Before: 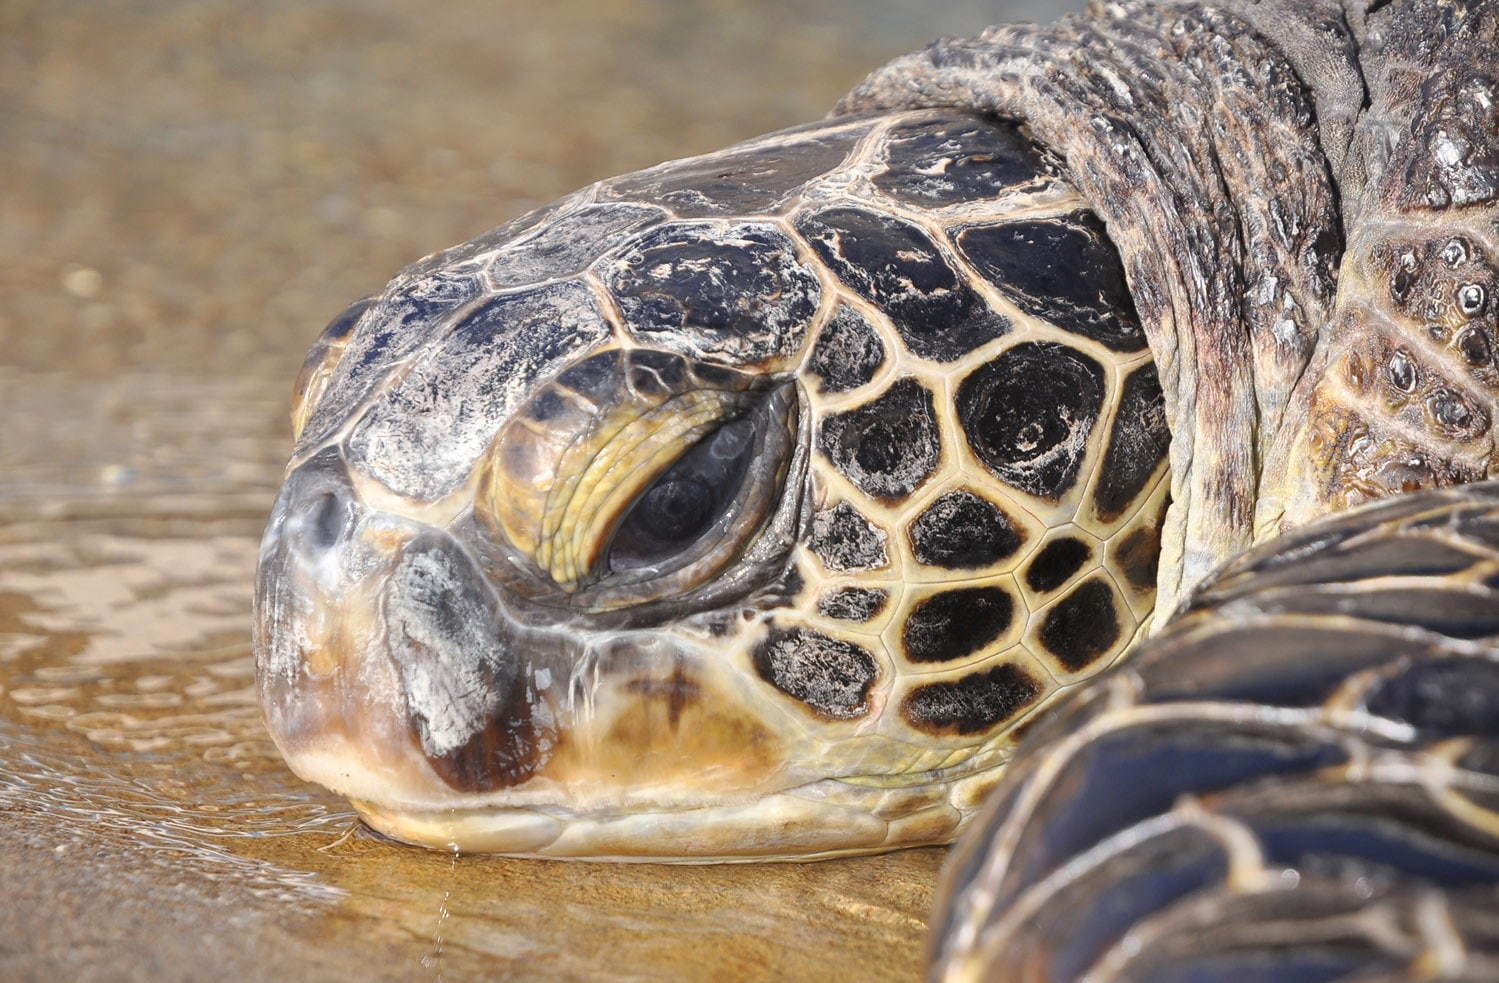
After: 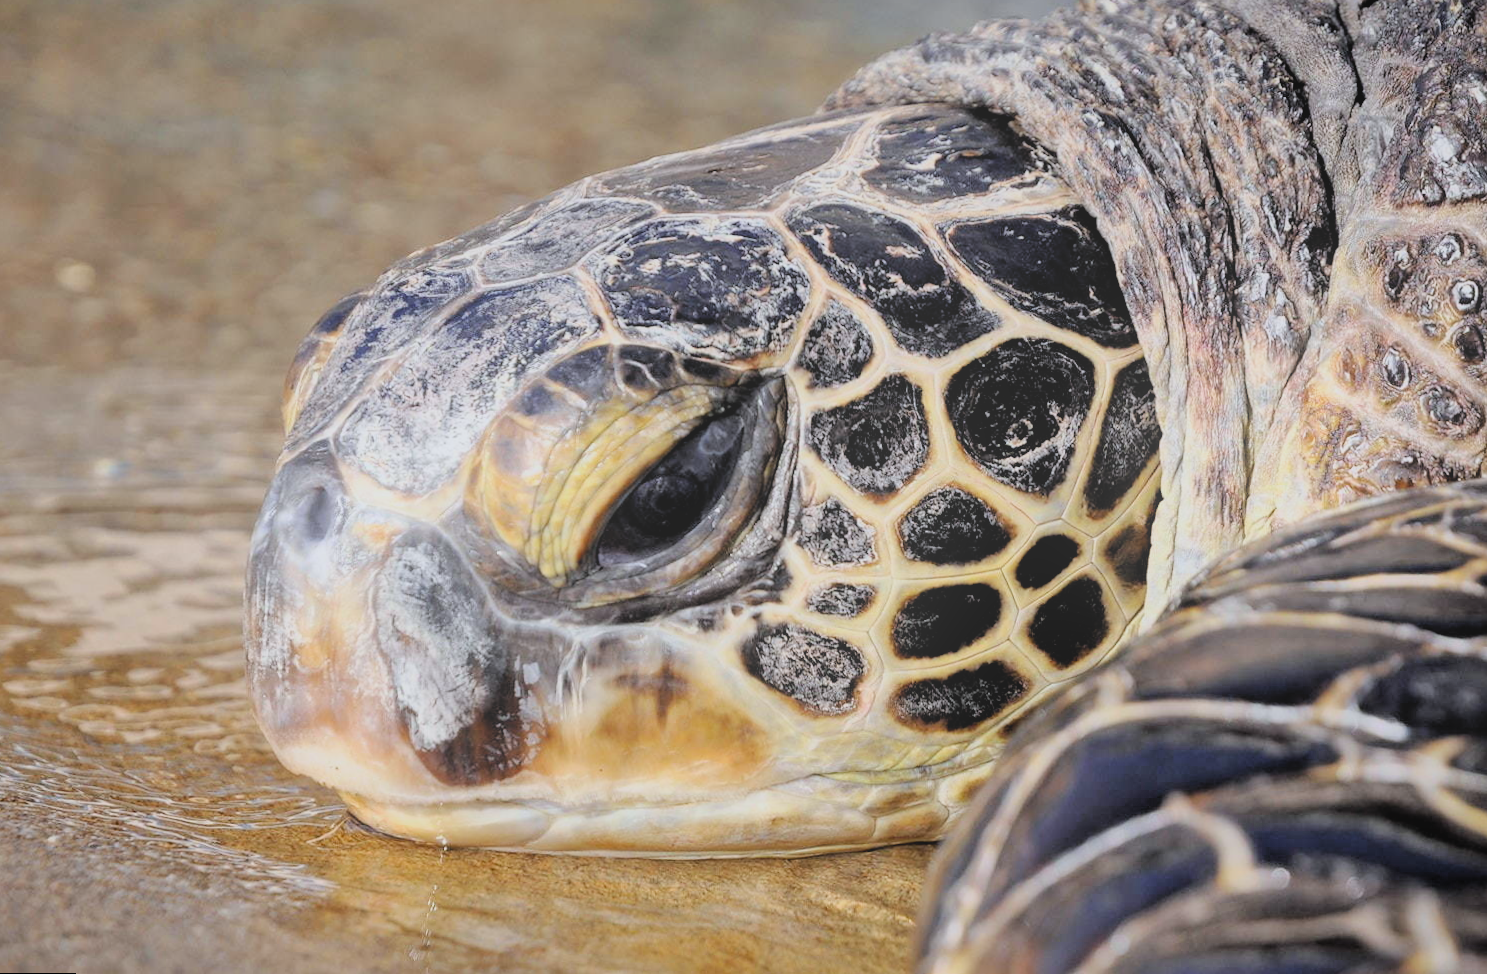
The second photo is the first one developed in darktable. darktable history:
local contrast: mode bilateral grid, contrast 20, coarseness 50, detail 120%, midtone range 0.2
rotate and perspective: rotation 0.192°, lens shift (horizontal) -0.015, crop left 0.005, crop right 0.996, crop top 0.006, crop bottom 0.99
bloom: on, module defaults
shadows and highlights: shadows 37.27, highlights -28.18, soften with gaussian
white balance: red 0.98, blue 1.034
filmic rgb: black relative exposure -4.58 EV, white relative exposure 4.8 EV, threshold 3 EV, hardness 2.36, latitude 36.07%, contrast 1.048, highlights saturation mix 1.32%, shadows ↔ highlights balance 1.25%, color science v4 (2020), enable highlight reconstruction true
